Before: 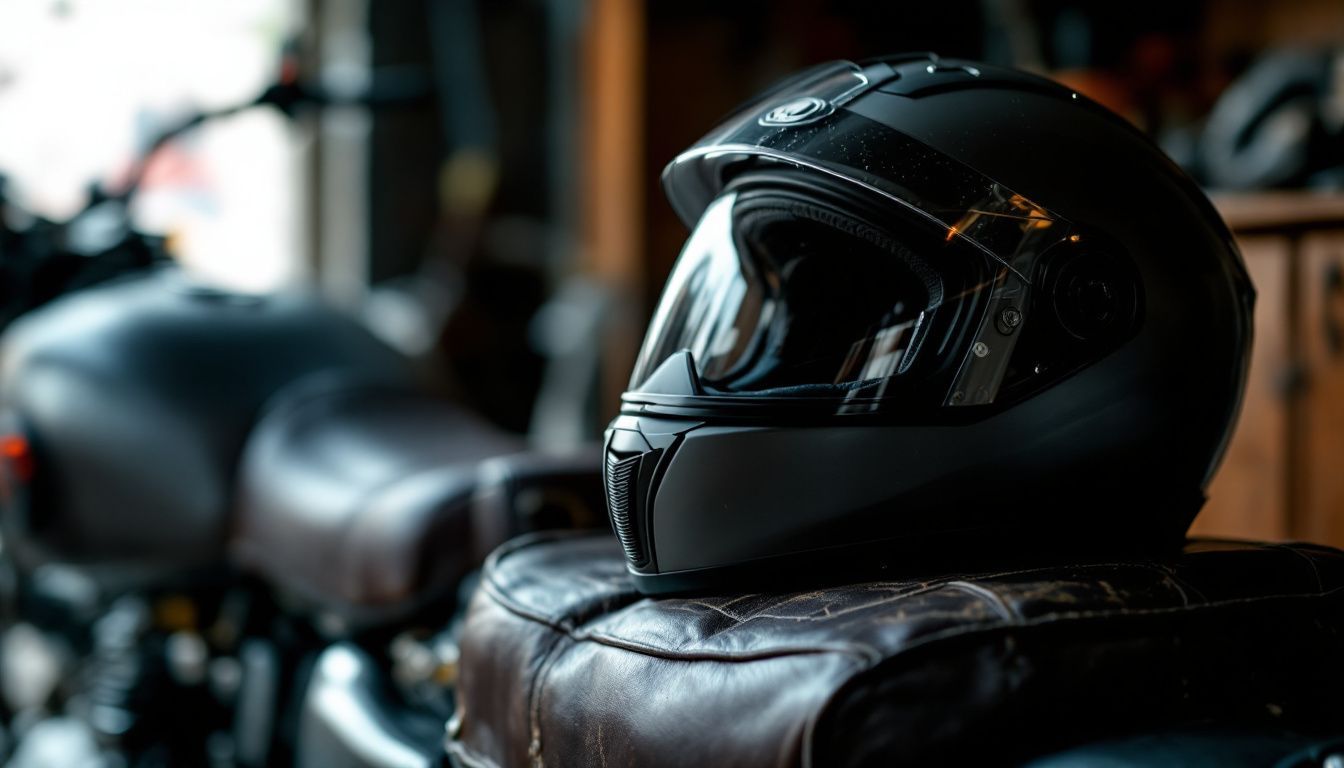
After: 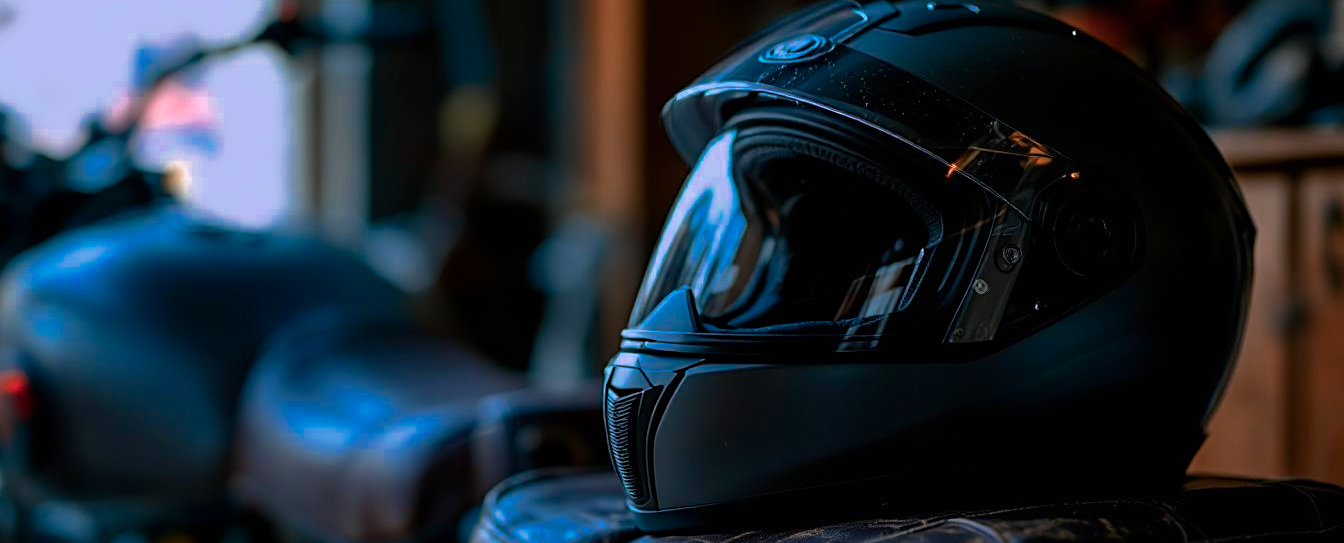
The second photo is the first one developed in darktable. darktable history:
color calibration: illuminant as shot in camera, x 0.358, y 0.373, temperature 4628.91 K
sharpen: on, module defaults
color zones: curves: ch0 [(0, 0.553) (0.123, 0.58) (0.23, 0.419) (0.468, 0.155) (0.605, 0.132) (0.723, 0.063) (0.833, 0.172) (0.921, 0.468)]; ch1 [(0.025, 0.645) (0.229, 0.584) (0.326, 0.551) (0.537, 0.446) (0.599, 0.911) (0.708, 1) (0.805, 0.944)]; ch2 [(0.086, 0.468) (0.254, 0.464) (0.638, 0.564) (0.702, 0.592) (0.768, 0.564)]
tone equalizer: on, module defaults
base curve: curves: ch0 [(0, 0) (0.595, 0.418) (1, 1)], preserve colors none
crop and rotate: top 8.293%, bottom 20.996%
